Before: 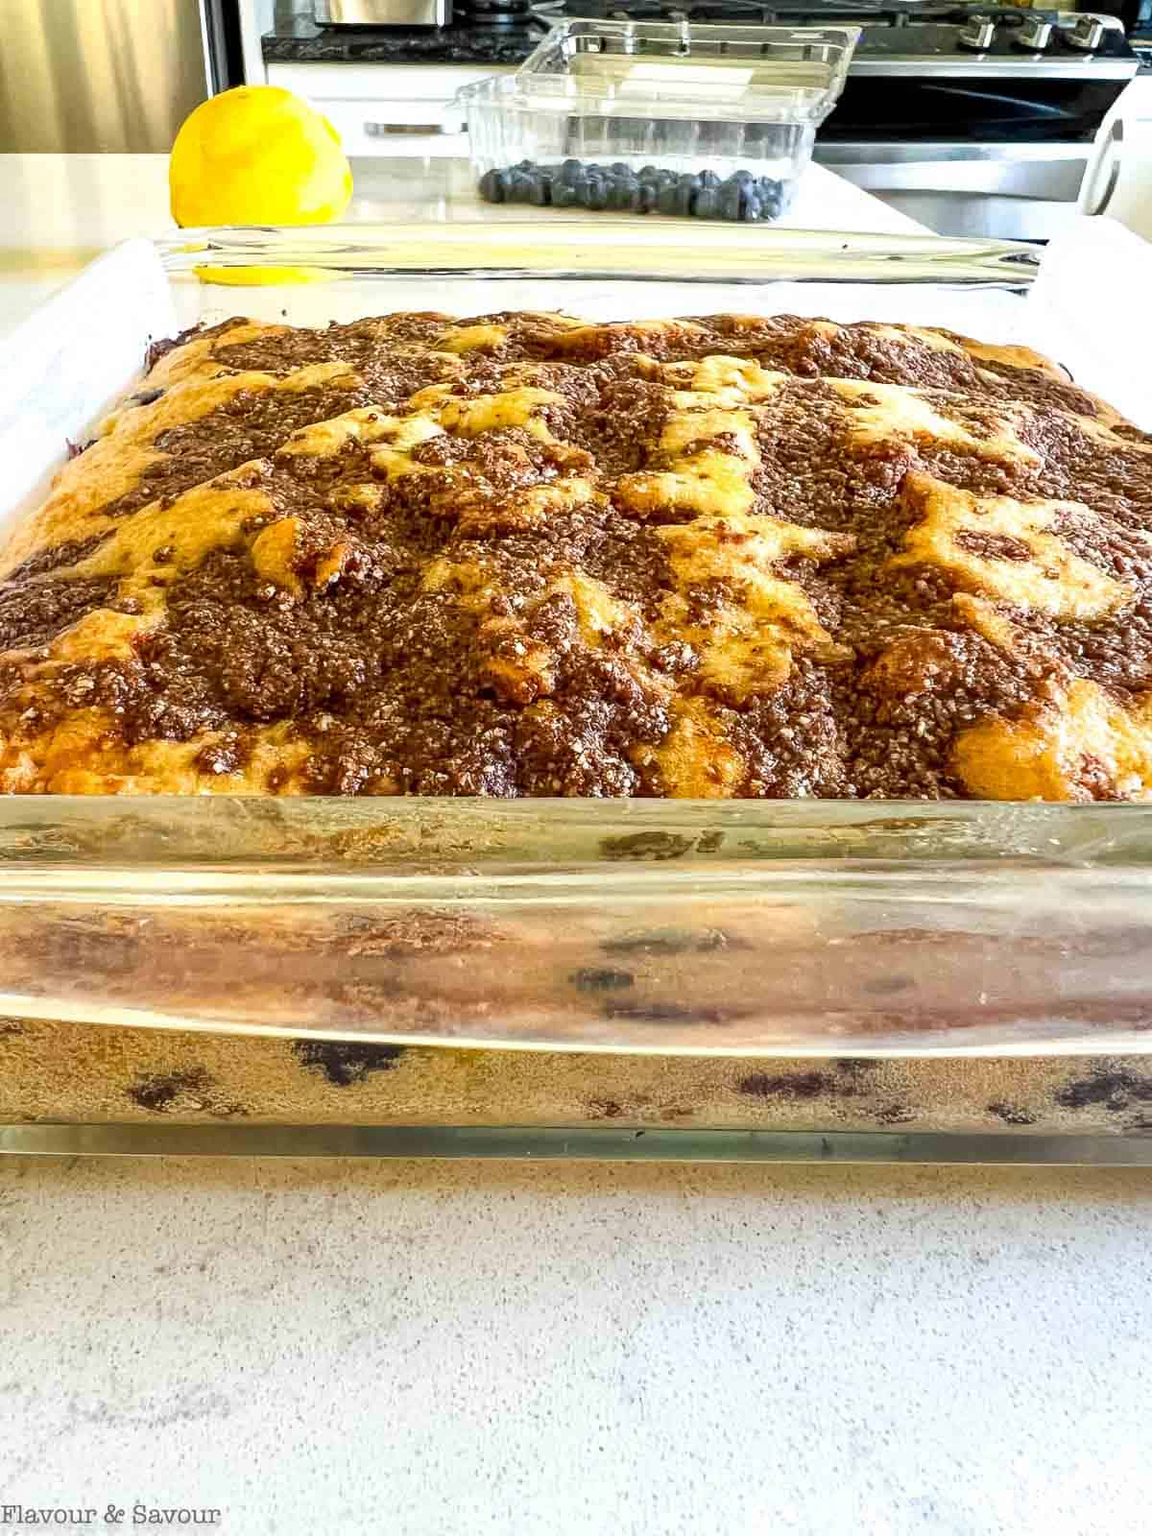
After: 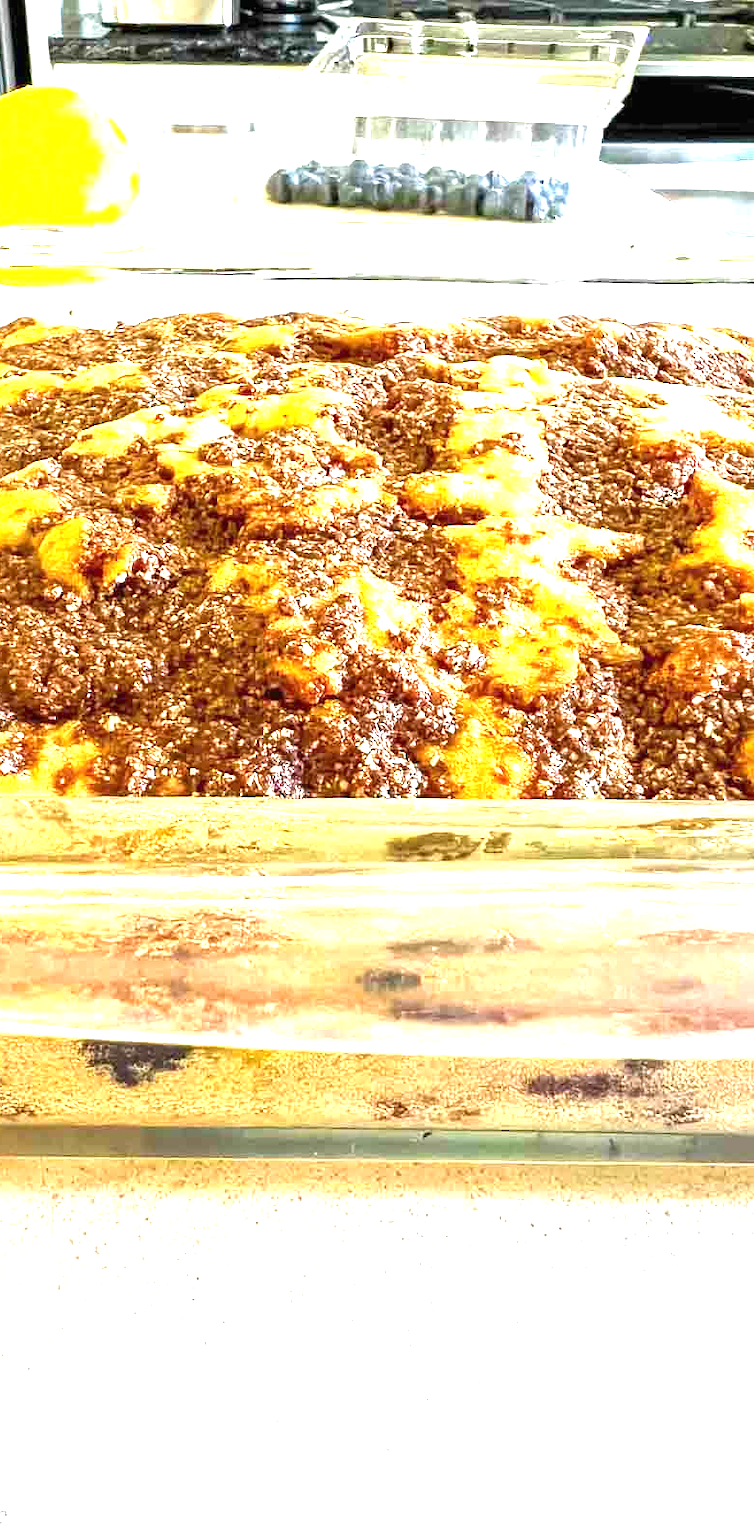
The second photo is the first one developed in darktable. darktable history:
exposure: black level correction 0, exposure 1.583 EV, compensate highlight preservation false
crop and rotate: left 18.572%, right 15.943%
